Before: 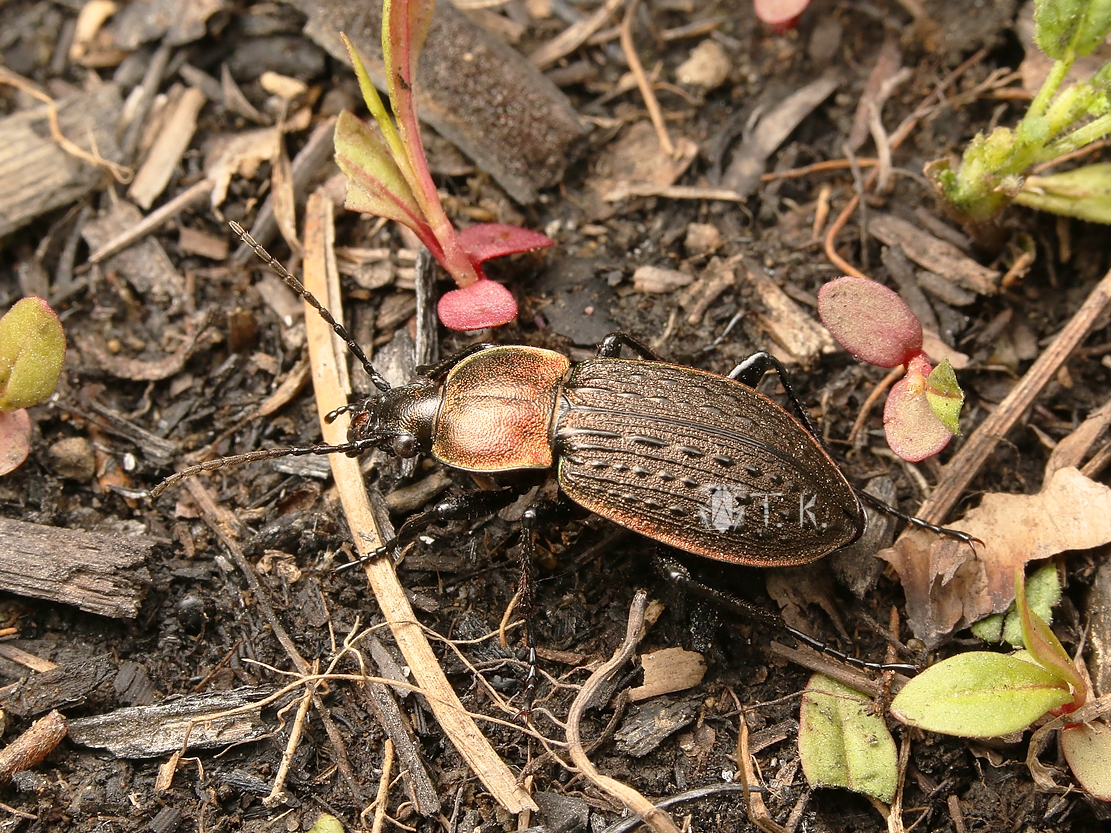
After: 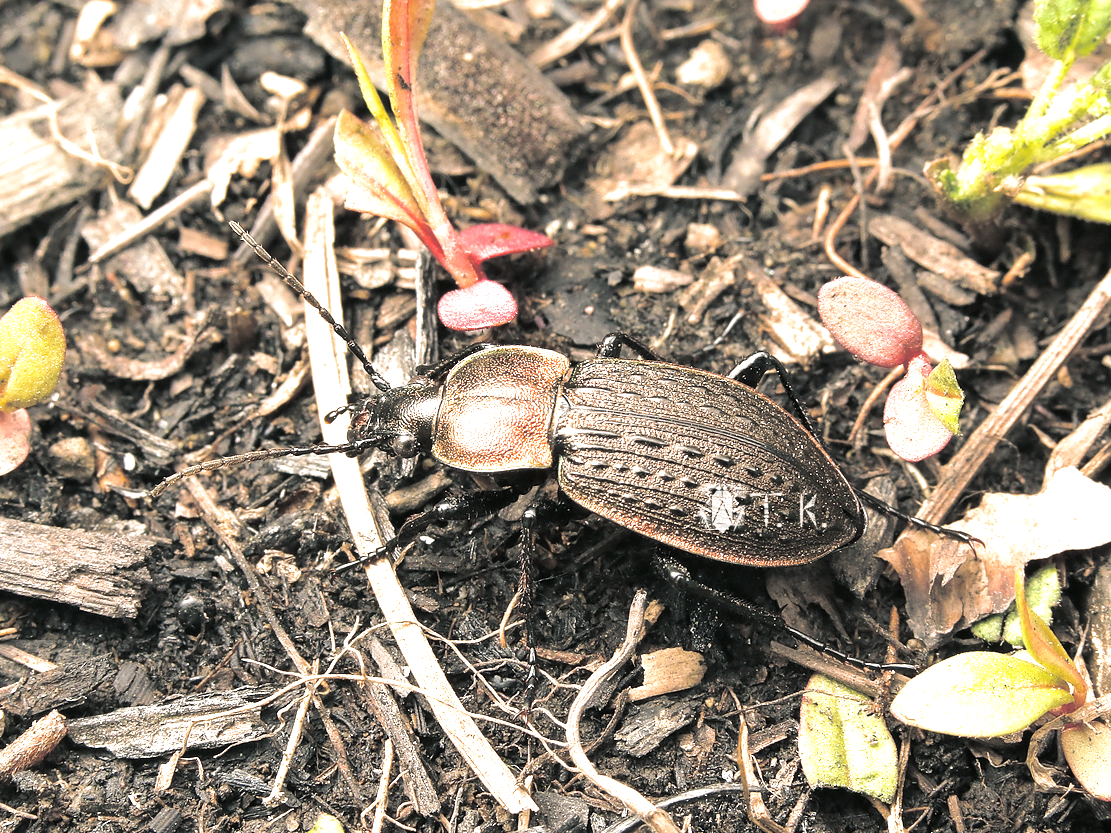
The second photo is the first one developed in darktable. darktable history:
split-toning: shadows › hue 201.6°, shadows › saturation 0.16, highlights › hue 50.4°, highlights › saturation 0.2, balance -49.9
rotate and perspective: crop left 0, crop top 0
exposure: exposure 1.061 EV, compensate highlight preservation false
